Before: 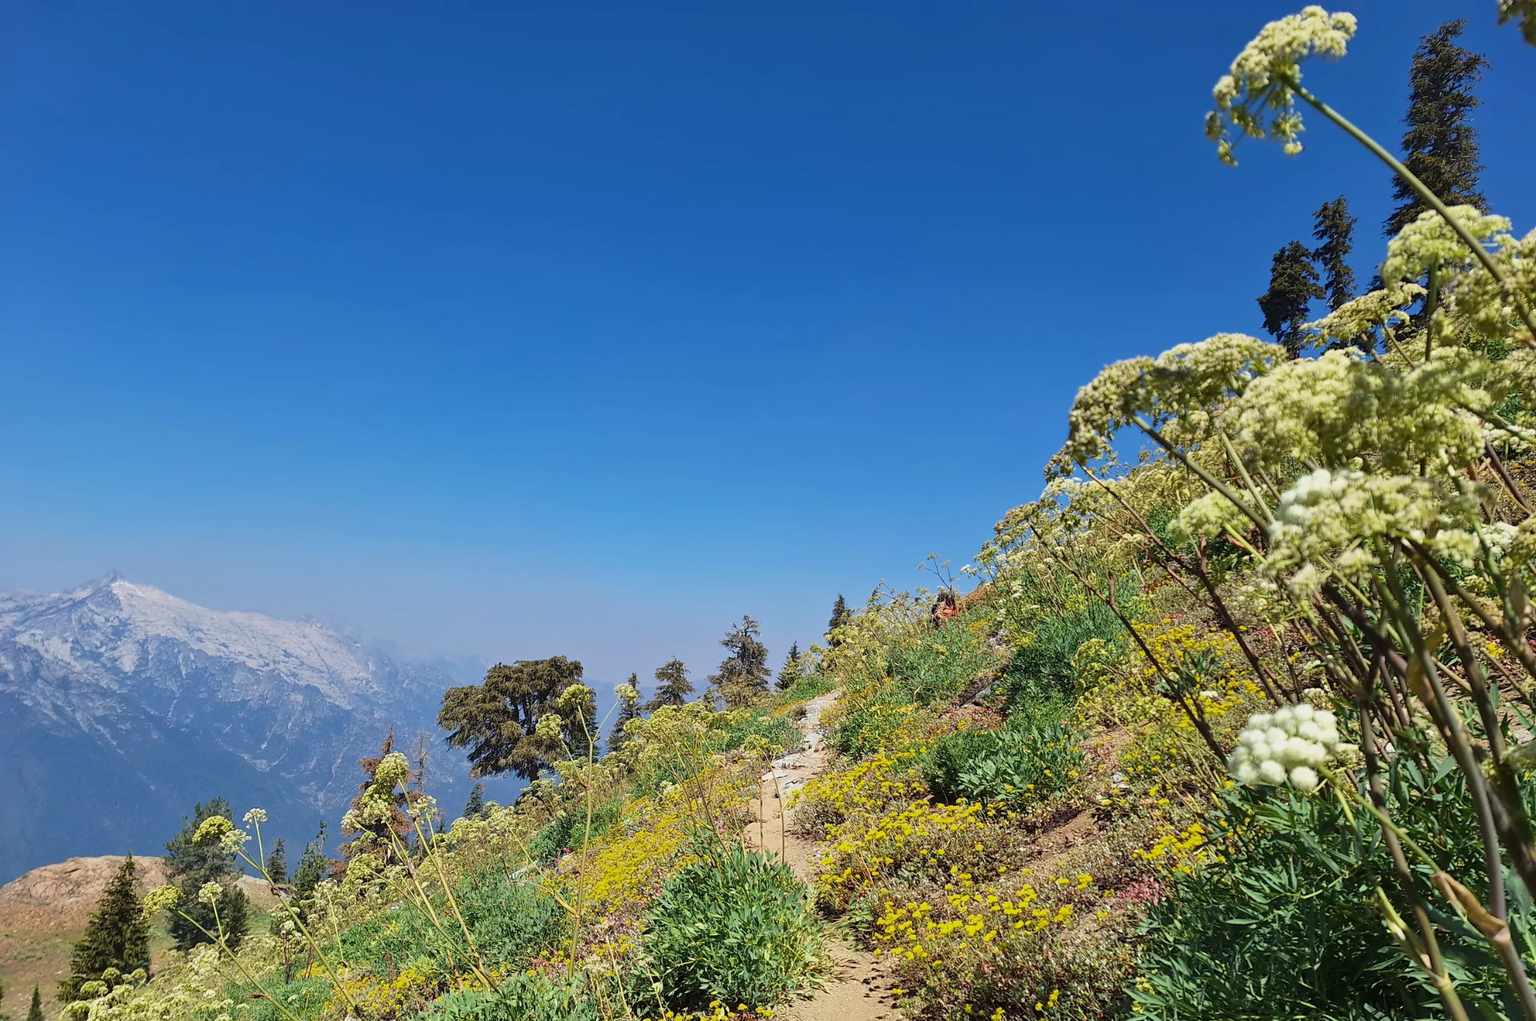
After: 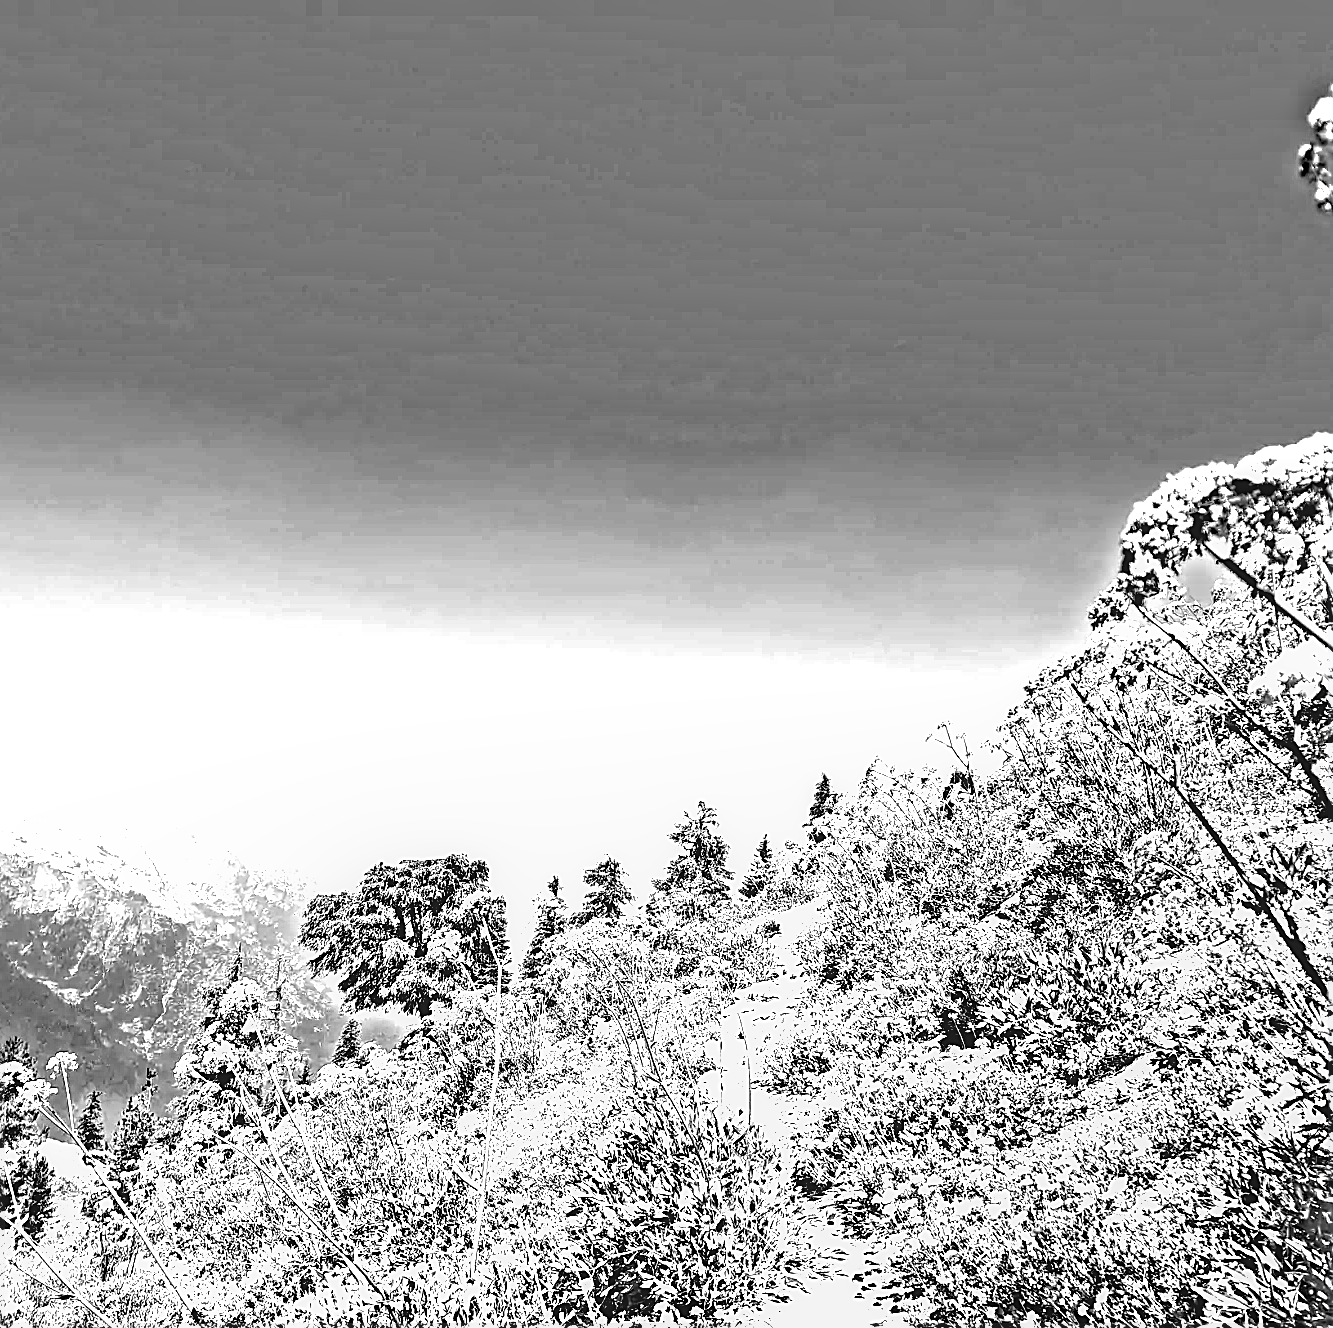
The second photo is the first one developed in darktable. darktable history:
white balance: red 1.123, blue 0.83
local contrast: on, module defaults
exposure: black level correction 0.001, exposure 1.735 EV, compensate highlight preservation false
tone equalizer: -8 EV -1.08 EV, -7 EV -1.01 EV, -6 EV -0.867 EV, -5 EV -0.578 EV, -3 EV 0.578 EV, -2 EV 0.867 EV, -1 EV 1.01 EV, +0 EV 1.08 EV, edges refinement/feathering 500, mask exposure compensation -1.57 EV, preserve details no
crop and rotate: left 13.537%, right 19.796%
highpass: on, module defaults
sharpen: on, module defaults
